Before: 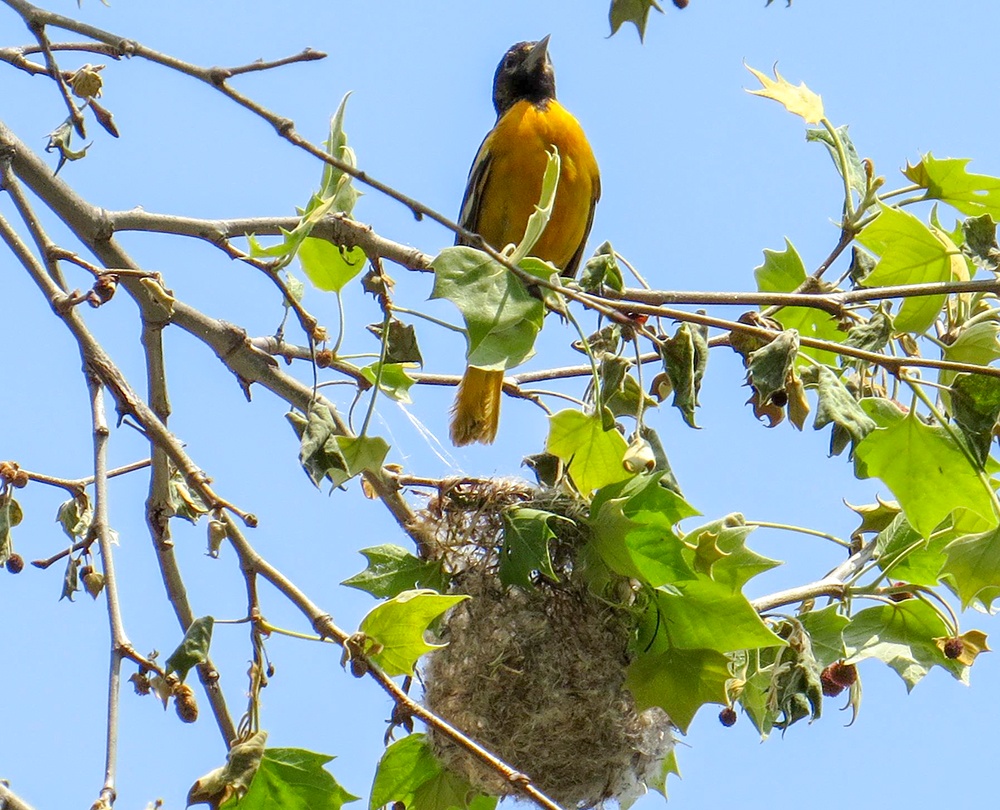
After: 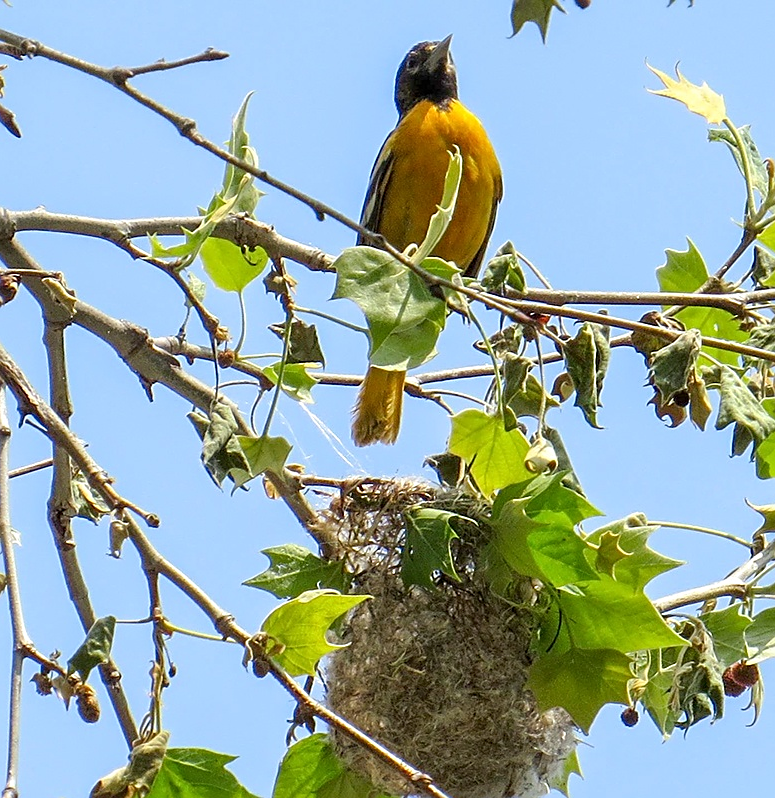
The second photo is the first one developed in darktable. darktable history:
sharpen: on, module defaults
crop: left 9.874%, right 12.554%
